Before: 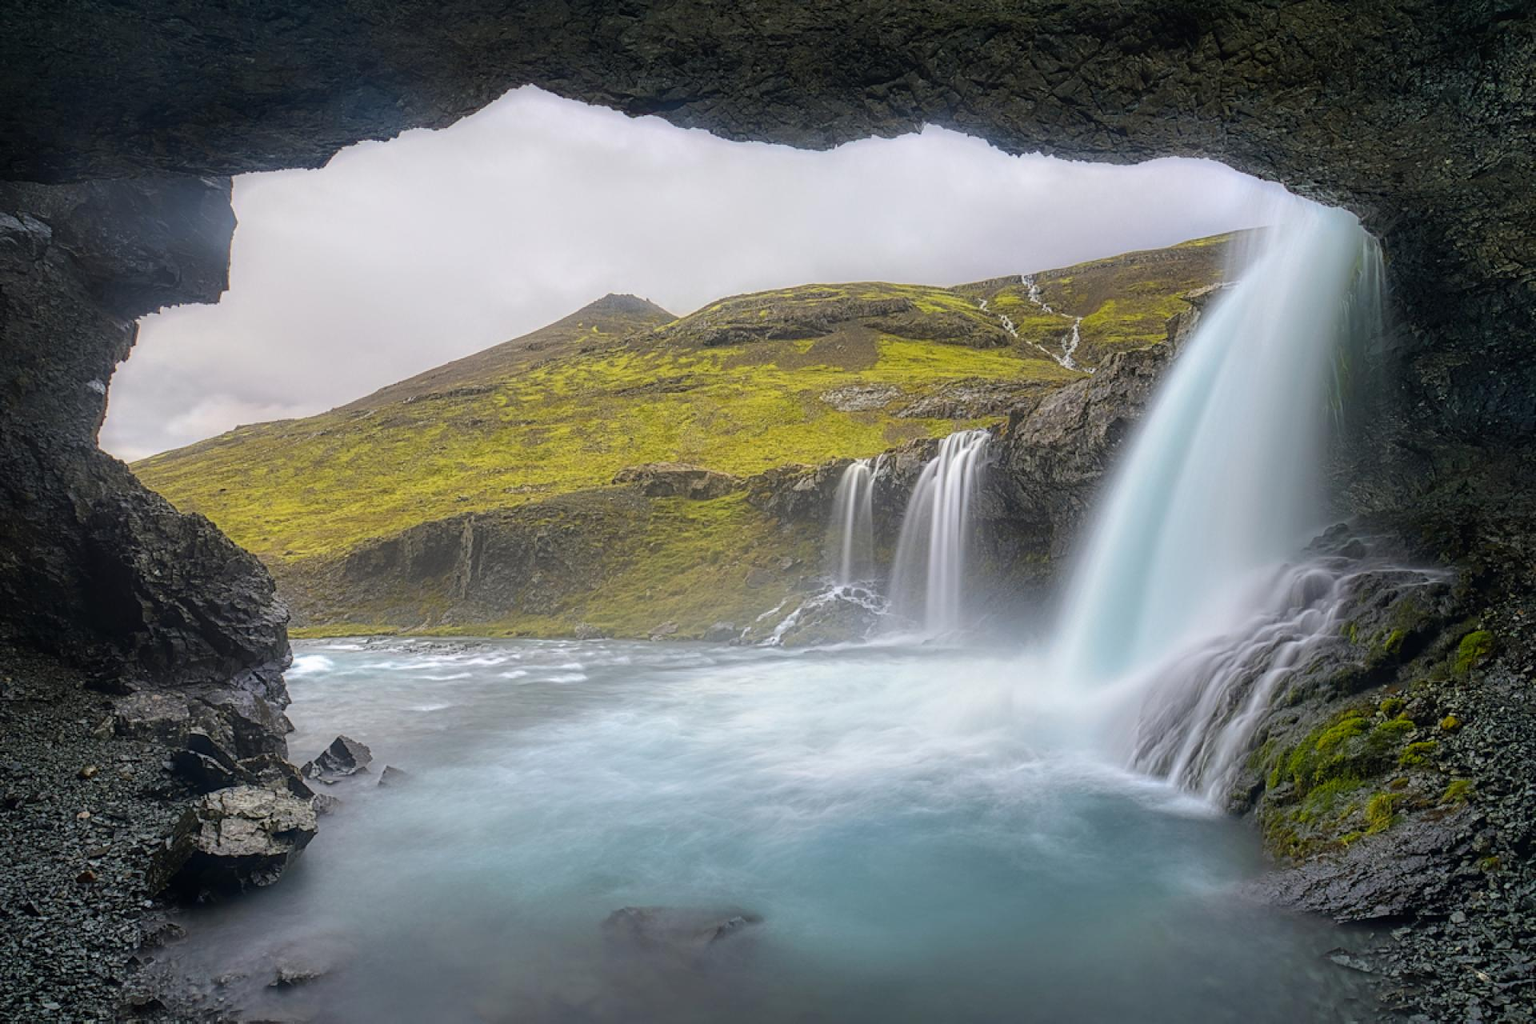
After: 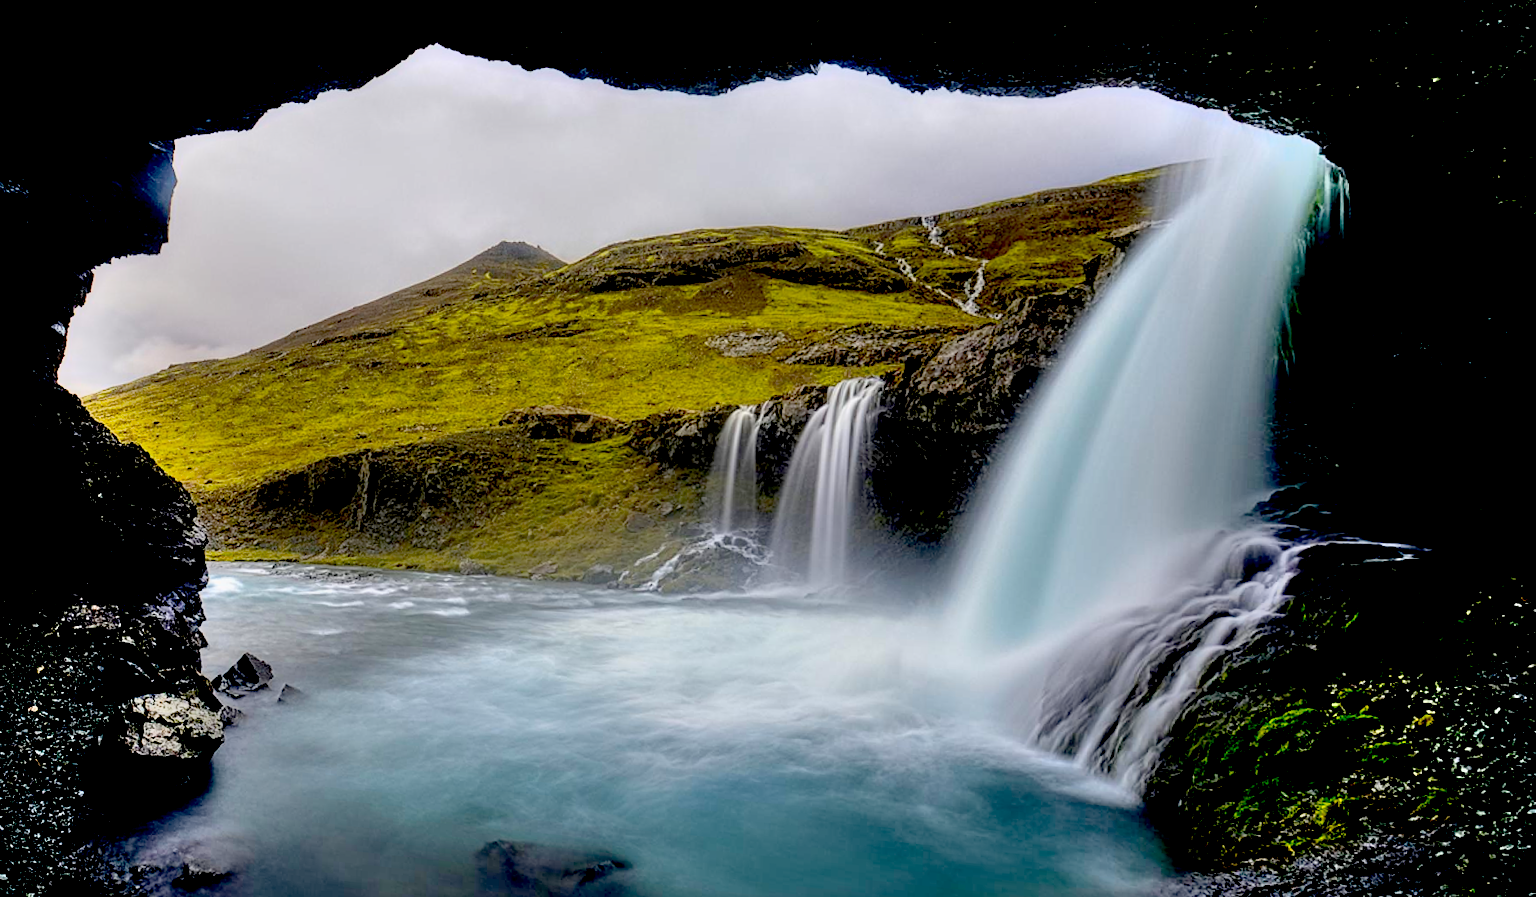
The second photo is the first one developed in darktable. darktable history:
shadows and highlights: shadows 37.27, highlights -28.18, soften with gaussian
exposure: black level correction 0.1, exposure -0.092 EV, compensate highlight preservation false
rotate and perspective: rotation 1.69°, lens shift (vertical) -0.023, lens shift (horizontal) -0.291, crop left 0.025, crop right 0.988, crop top 0.092, crop bottom 0.842
vignetting: fall-off radius 60.92%
